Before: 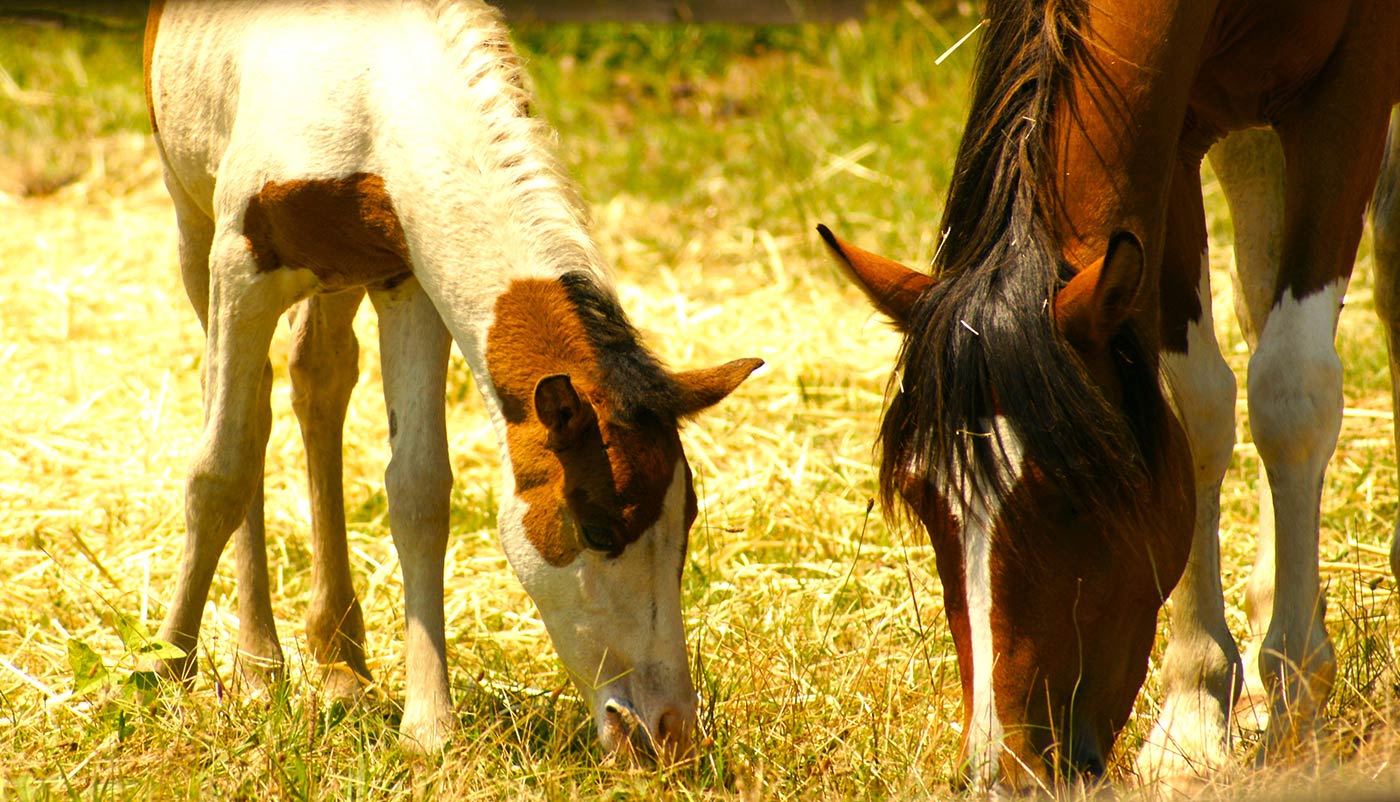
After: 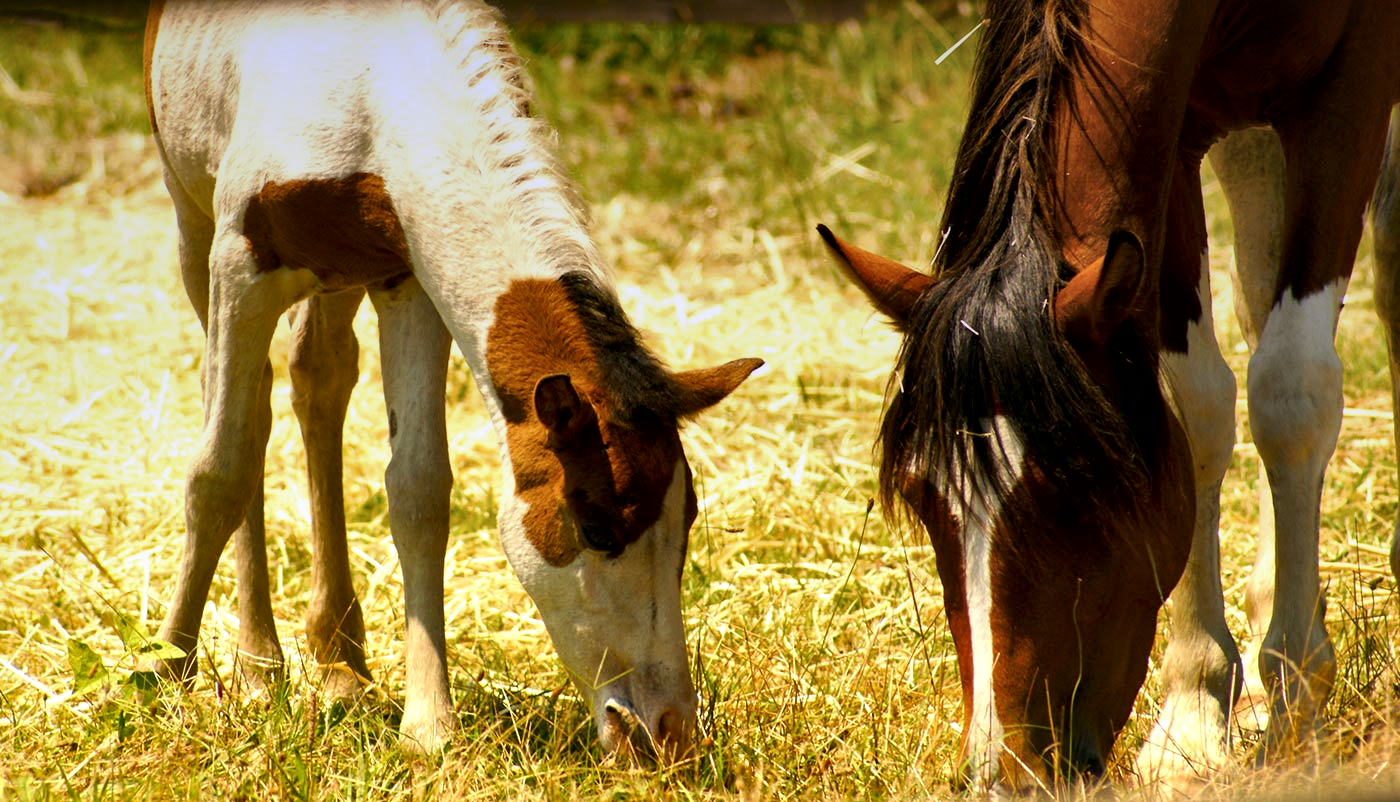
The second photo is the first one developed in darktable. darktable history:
local contrast: mode bilateral grid, contrast 100, coarseness 100, detail 165%, midtone range 0.2
graduated density: hue 238.83°, saturation 50%
